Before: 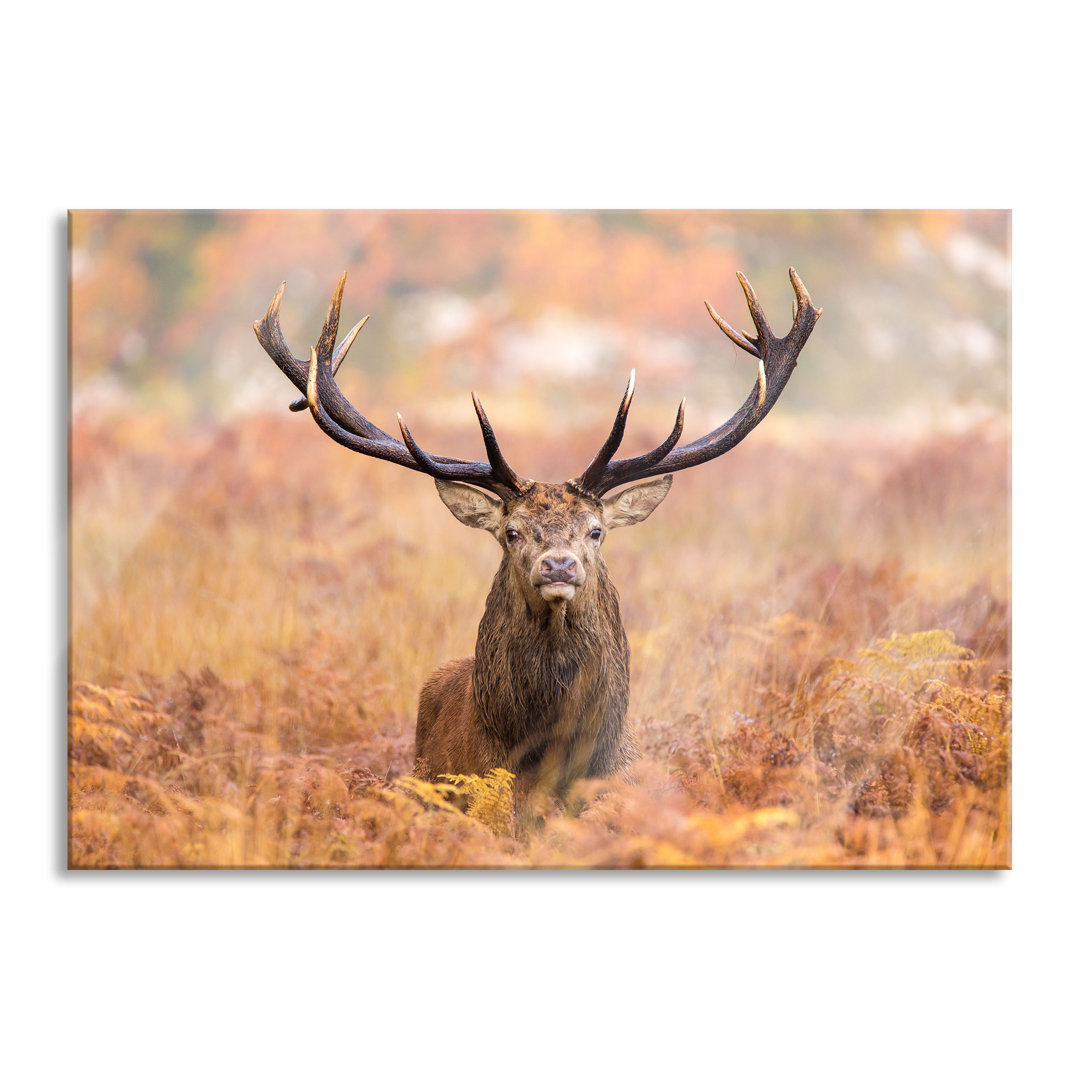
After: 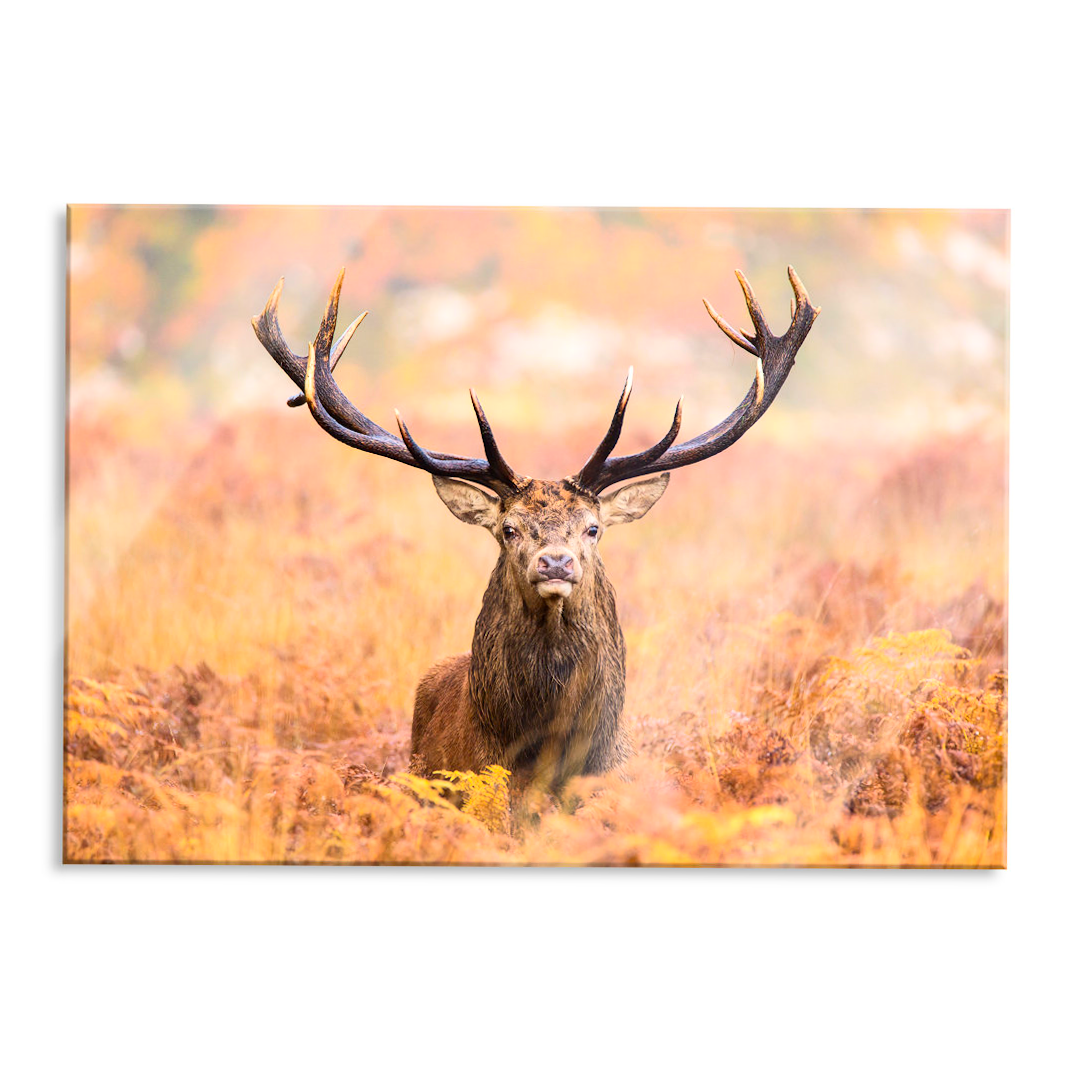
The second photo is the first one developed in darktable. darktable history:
contrast brightness saturation: contrast 0.232, brightness 0.103, saturation 0.289
crop and rotate: angle -0.325°
